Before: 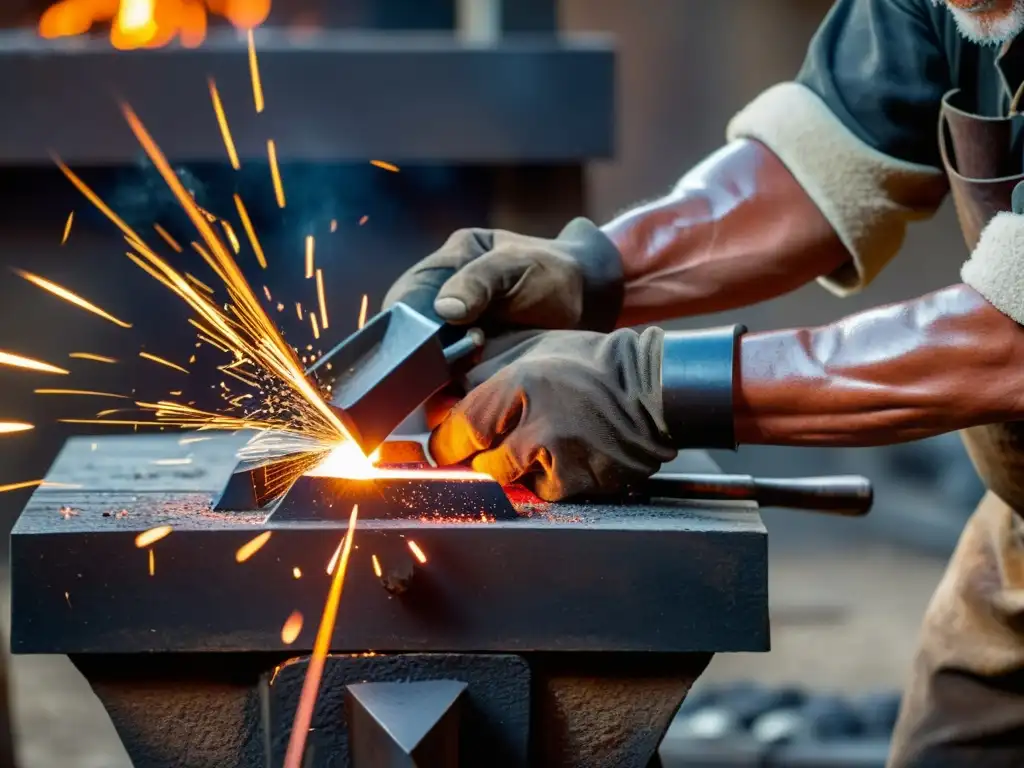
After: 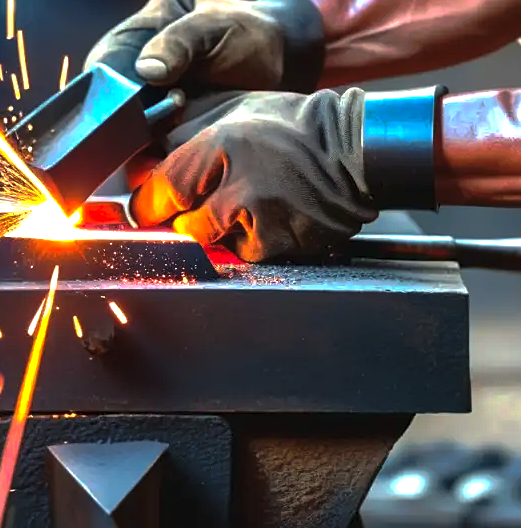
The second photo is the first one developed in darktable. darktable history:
tone curve: curves: ch0 [(0, 0) (0.003, 0.029) (0.011, 0.034) (0.025, 0.044) (0.044, 0.057) (0.069, 0.07) (0.1, 0.084) (0.136, 0.104) (0.177, 0.127) (0.224, 0.156) (0.277, 0.192) (0.335, 0.236) (0.399, 0.284) (0.468, 0.339) (0.543, 0.393) (0.623, 0.454) (0.709, 0.541) (0.801, 0.65) (0.898, 0.766) (1, 1)], preserve colors none
white balance: red 1, blue 1
crop and rotate: left 29.237%, top 31.152%, right 19.807%
exposure: black level correction 0, exposure 1.1 EV, compensate exposure bias true, compensate highlight preservation false
sharpen: radius 1.272, amount 0.305, threshold 0
